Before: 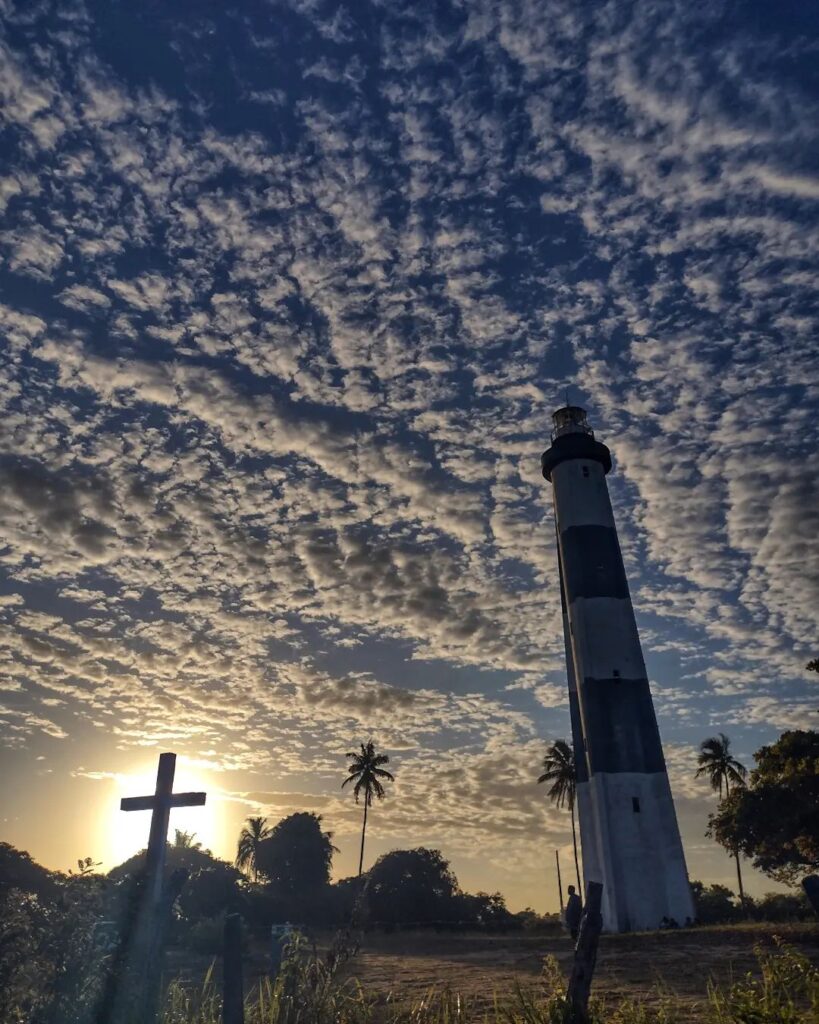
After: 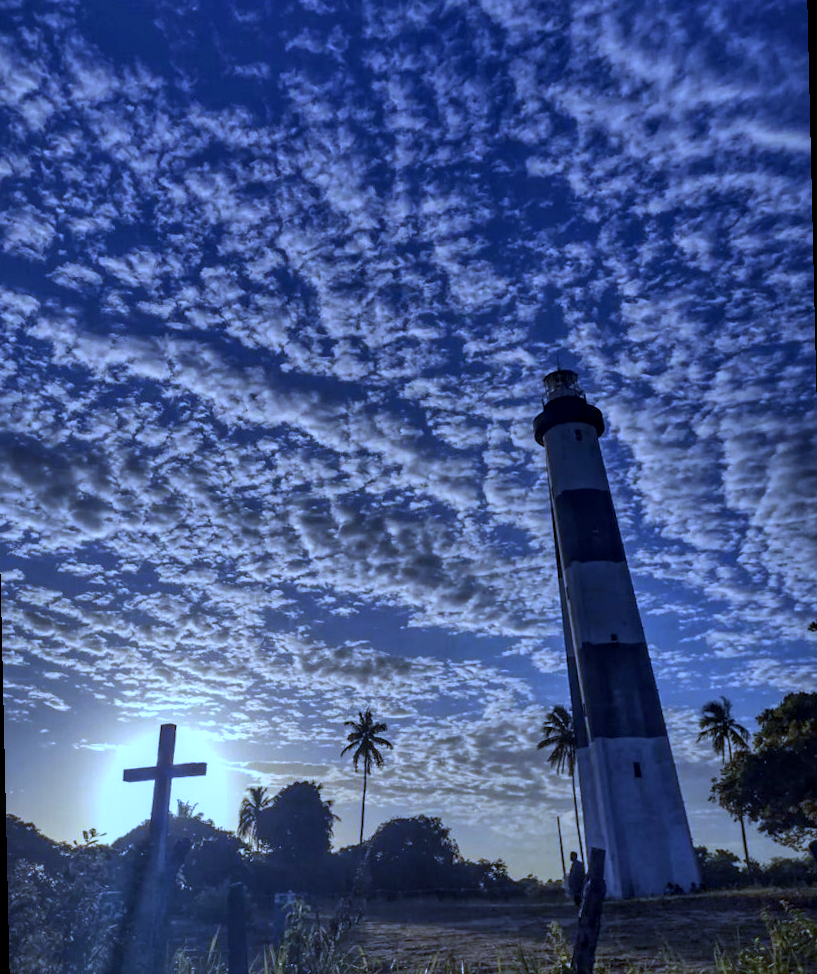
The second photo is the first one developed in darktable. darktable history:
rotate and perspective: rotation -1.32°, lens shift (horizontal) -0.031, crop left 0.015, crop right 0.985, crop top 0.047, crop bottom 0.982
white balance: red 0.766, blue 1.537
local contrast: on, module defaults
